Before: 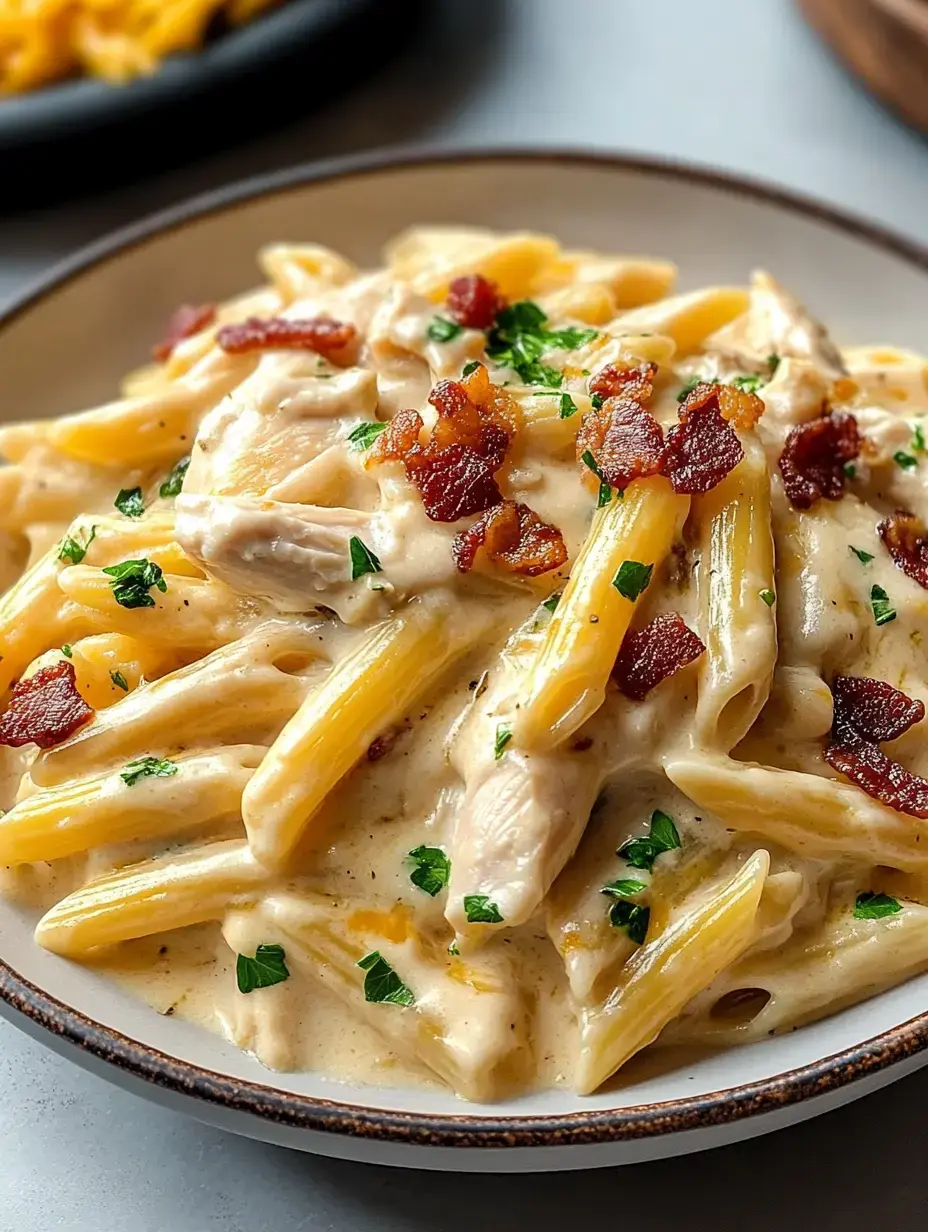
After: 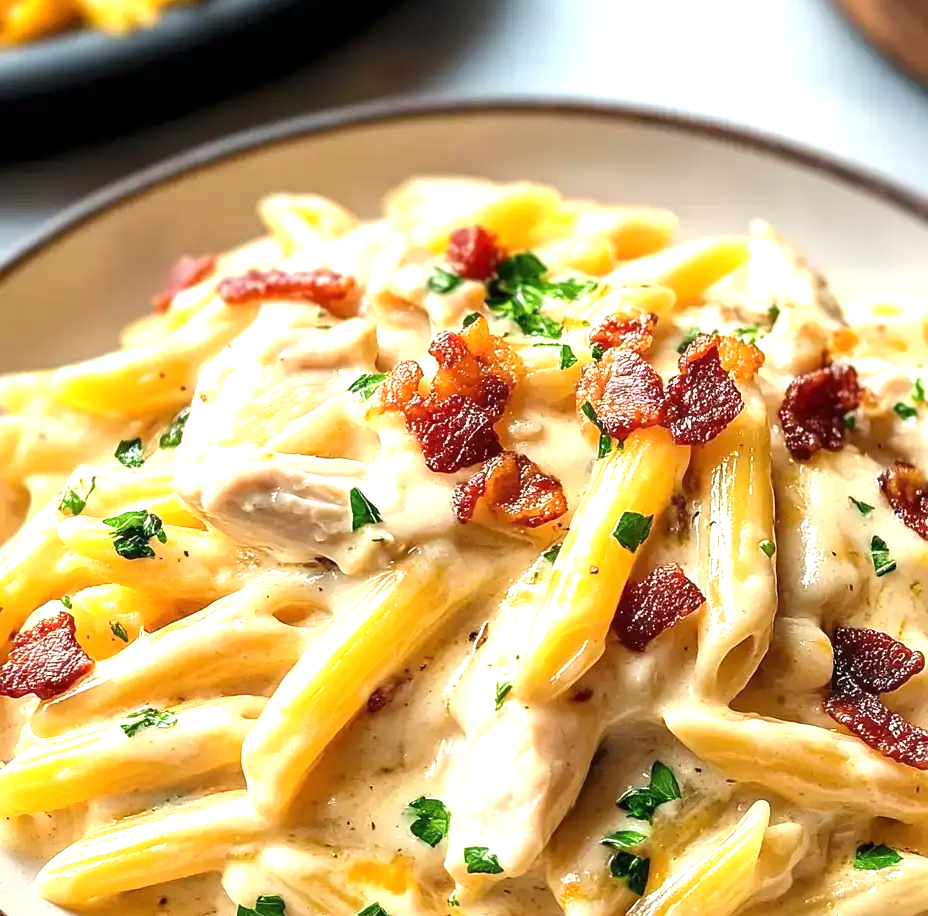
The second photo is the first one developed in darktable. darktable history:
crop: top 3.997%, bottom 21.636%
exposure: black level correction 0, exposure 1 EV, compensate highlight preservation false
